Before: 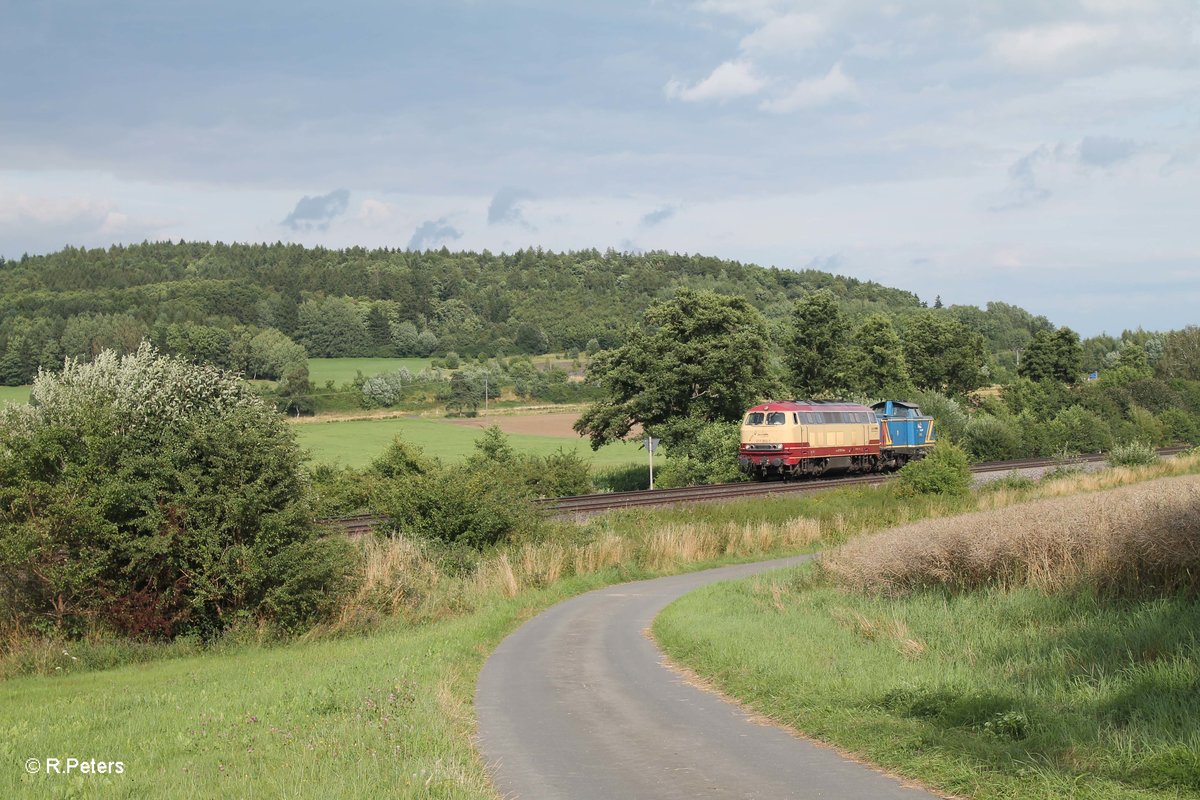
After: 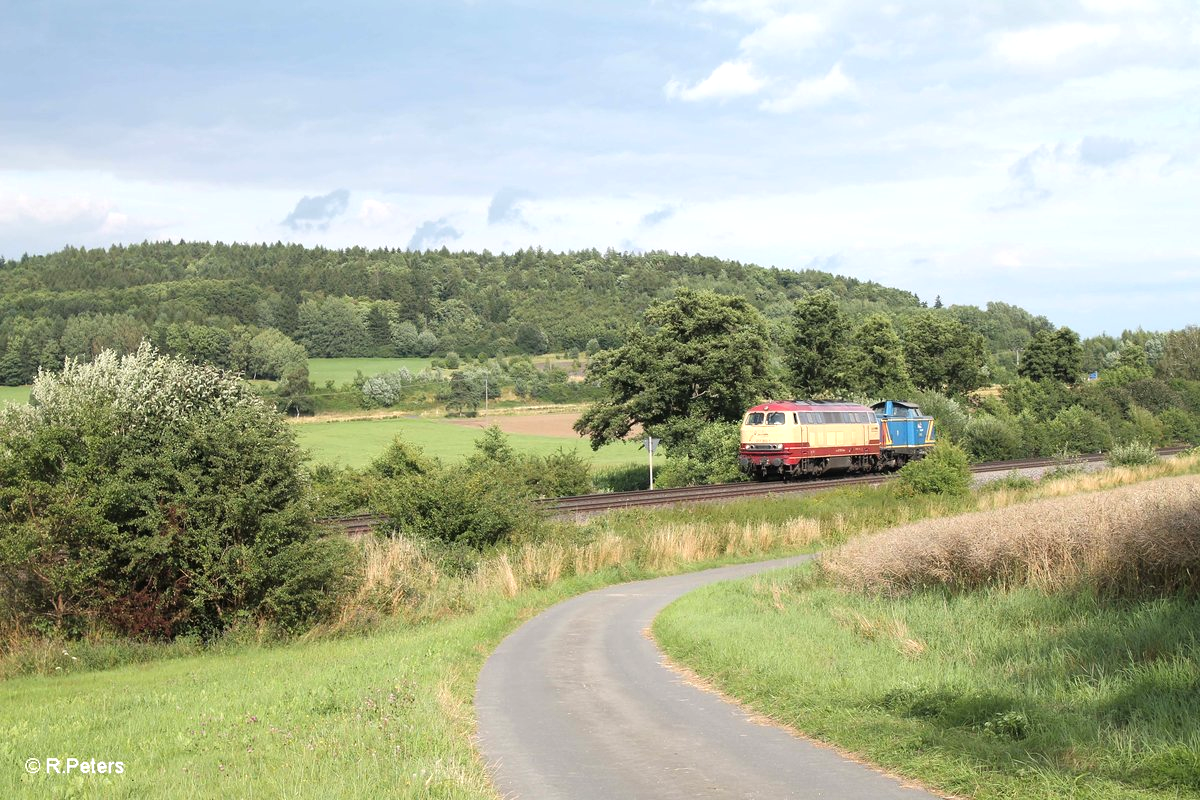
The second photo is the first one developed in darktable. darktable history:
tone equalizer: -8 EV -0.377 EV, -7 EV -0.424 EV, -6 EV -0.306 EV, -5 EV -0.244 EV, -3 EV 0.246 EV, -2 EV 0.354 EV, -1 EV 0.408 EV, +0 EV 0.438 EV
exposure: exposure 0.135 EV, compensate exposure bias true, compensate highlight preservation false
